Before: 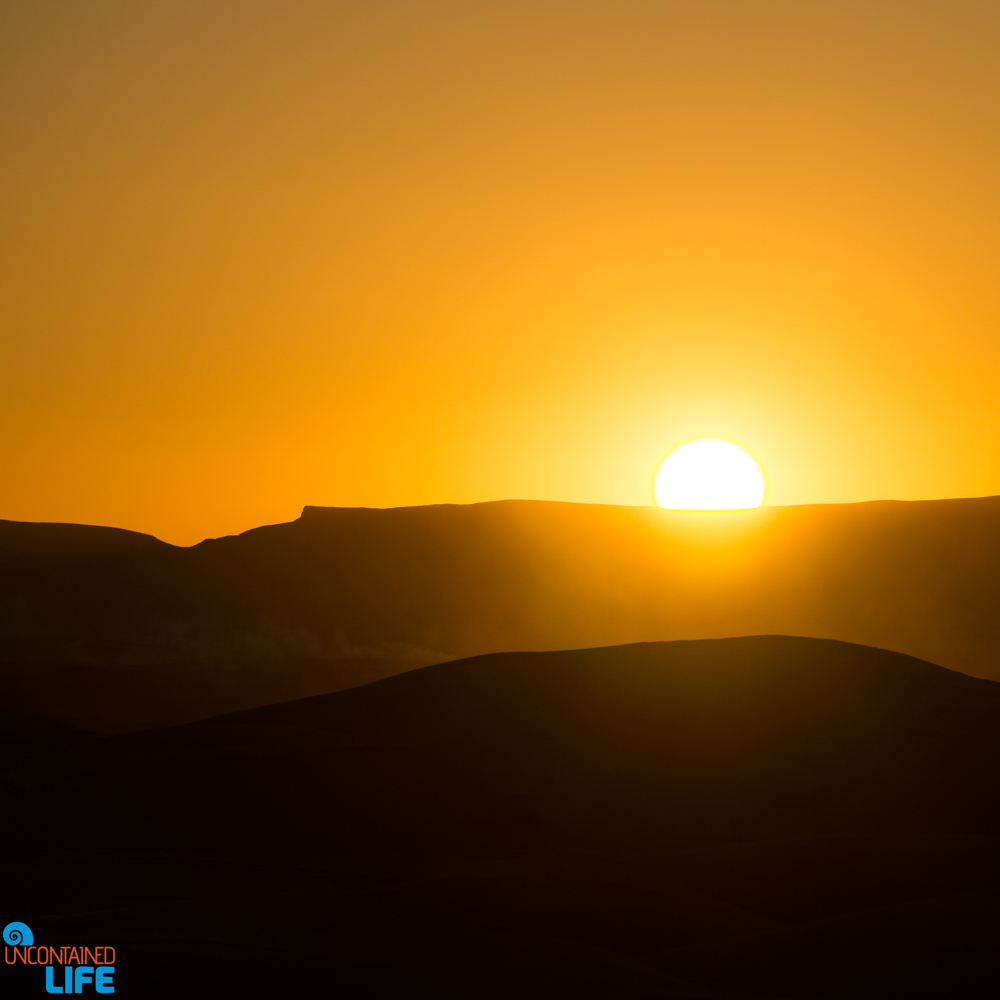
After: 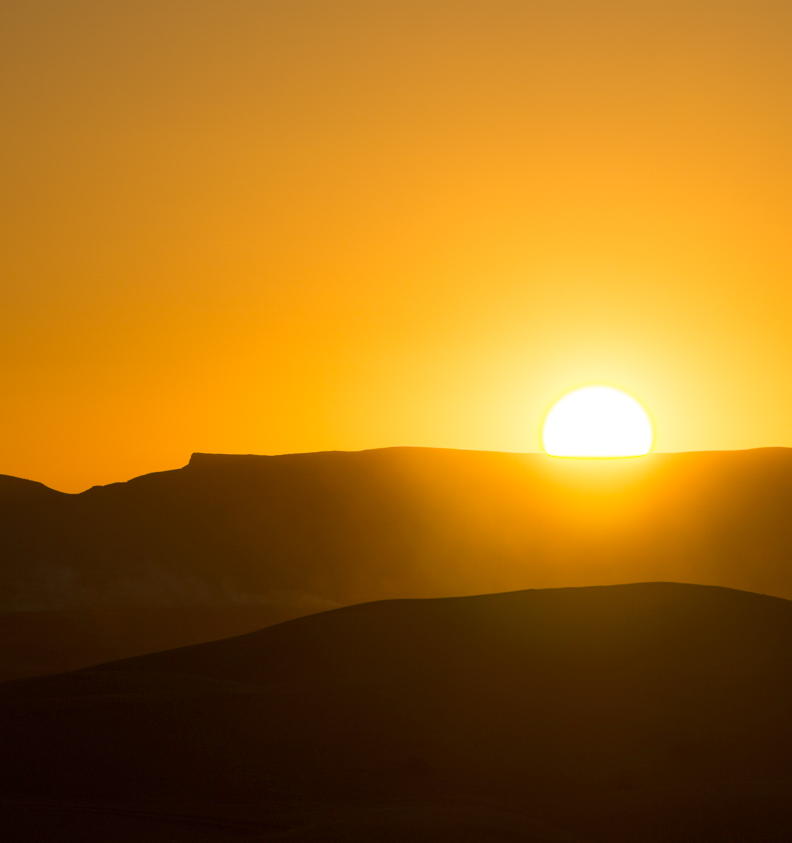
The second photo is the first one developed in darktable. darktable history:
crop: left 11.225%, top 5.381%, right 9.565%, bottom 10.314%
rgb curve: curves: ch0 [(0, 0) (0.093, 0.159) (0.241, 0.265) (0.414, 0.42) (1, 1)], compensate middle gray true, preserve colors basic power
